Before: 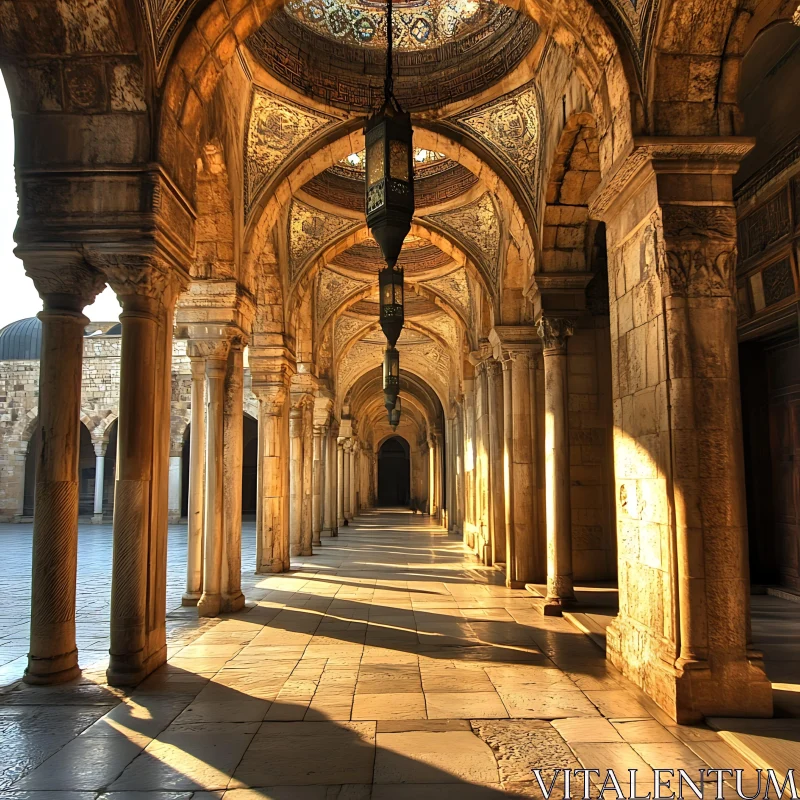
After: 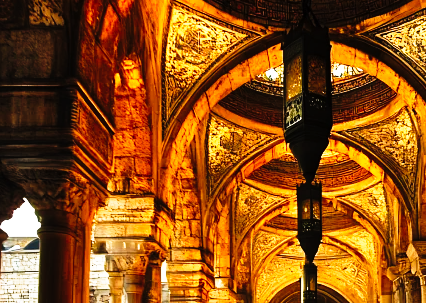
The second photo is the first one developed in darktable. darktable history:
crop: left 10.355%, top 10.627%, right 36.34%, bottom 51.475%
tone curve: curves: ch0 [(0, 0) (0.003, 0.002) (0.011, 0.005) (0.025, 0.011) (0.044, 0.017) (0.069, 0.021) (0.1, 0.027) (0.136, 0.035) (0.177, 0.05) (0.224, 0.076) (0.277, 0.126) (0.335, 0.212) (0.399, 0.333) (0.468, 0.473) (0.543, 0.627) (0.623, 0.784) (0.709, 0.9) (0.801, 0.963) (0.898, 0.988) (1, 1)], preserve colors none
